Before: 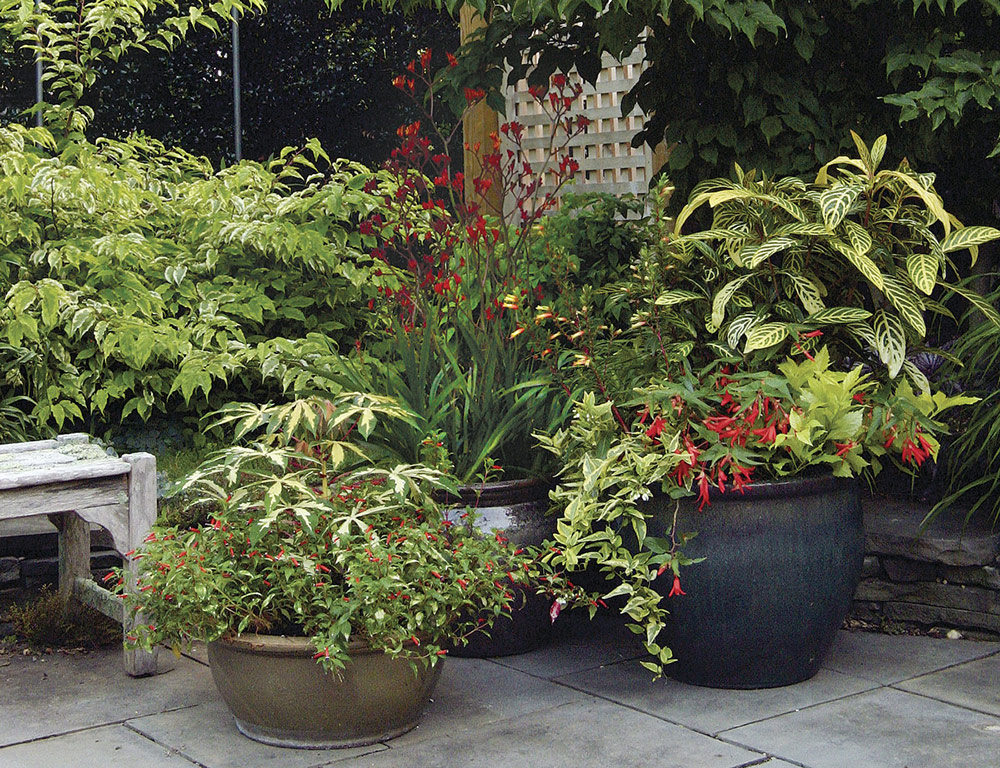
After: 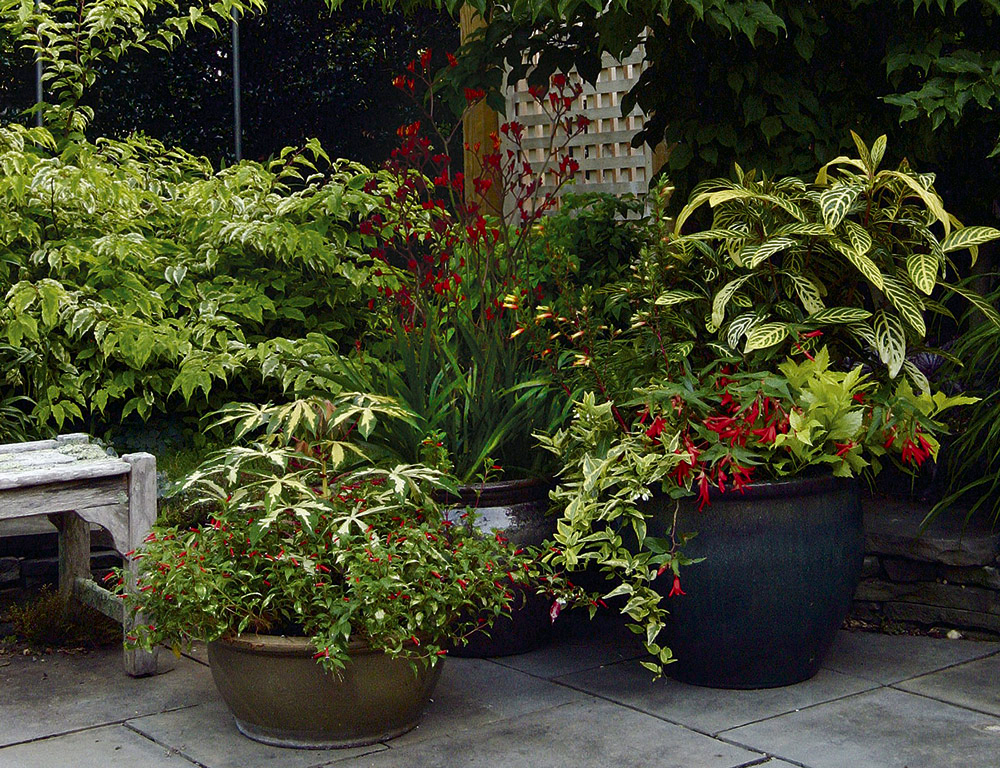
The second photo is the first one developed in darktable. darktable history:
contrast brightness saturation: brightness -0.216, saturation 0.081
